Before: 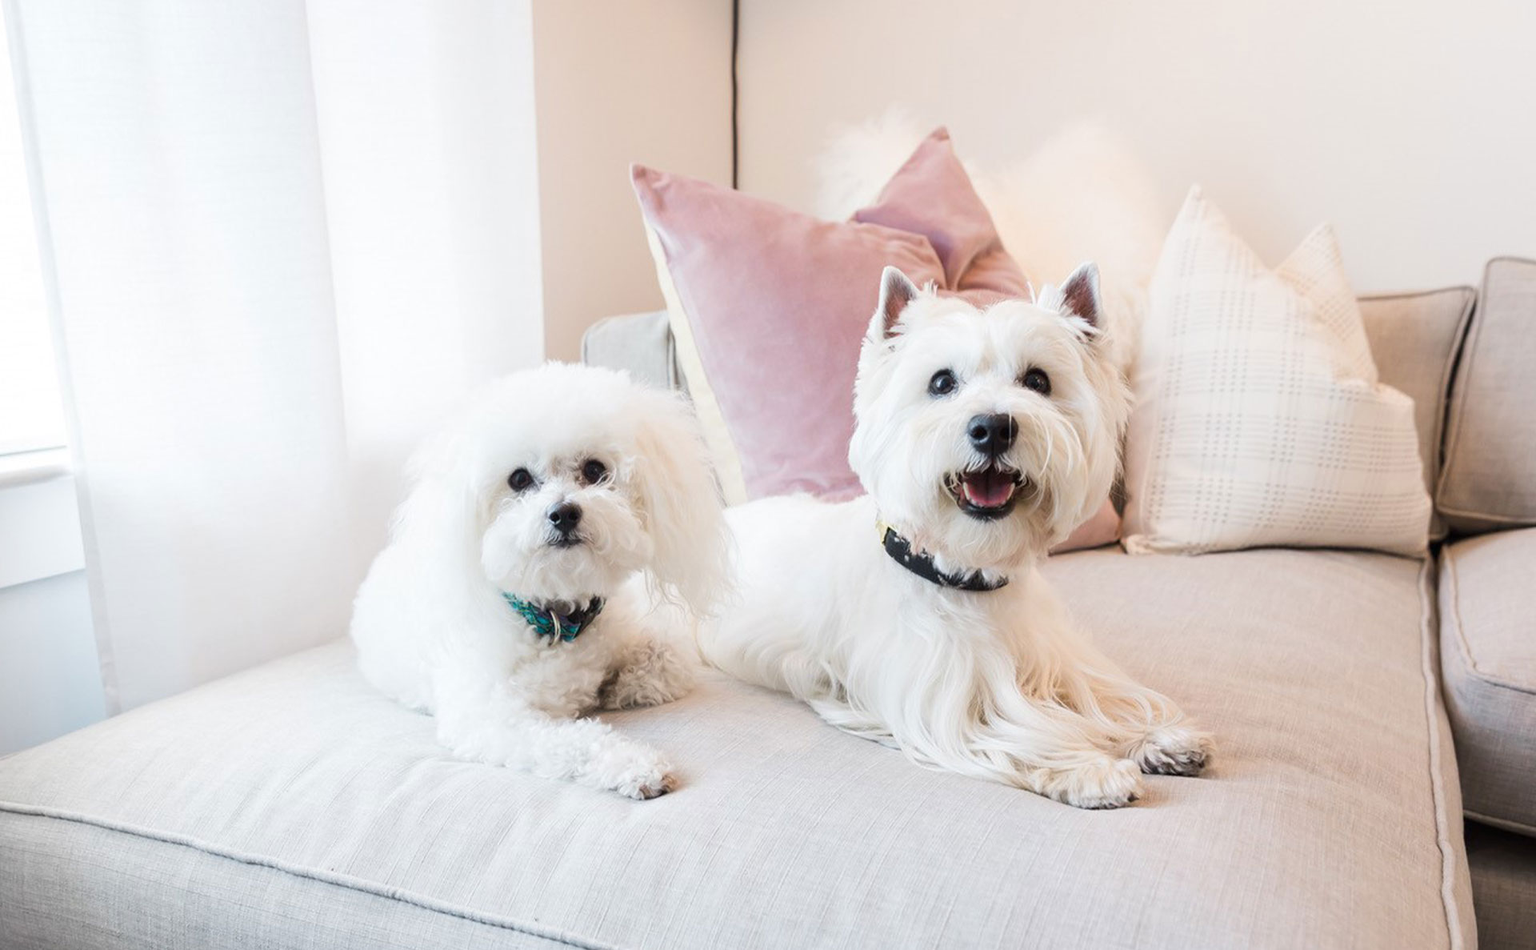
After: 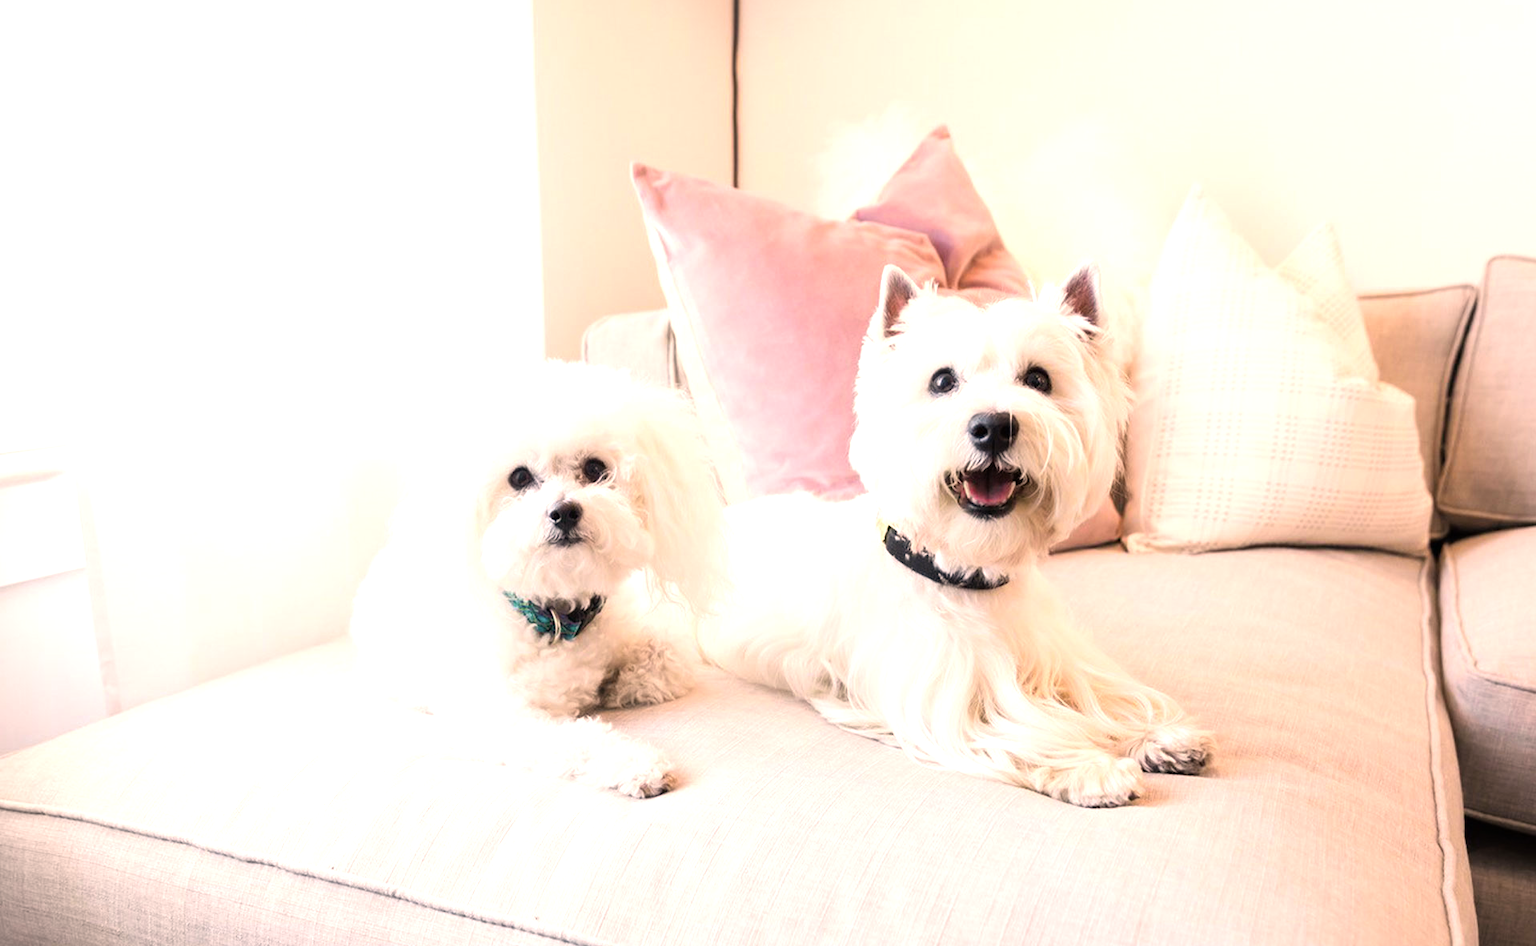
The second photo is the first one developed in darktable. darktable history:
color correction: highlights a* 11.85, highlights b* 12.13
sharpen: radius 2.867, amount 0.883, threshold 47.062
crop: top 0.239%, bottom 0.13%
exposure: exposure -0.179 EV, compensate highlight preservation false
tone equalizer: -8 EV -0.747 EV, -7 EV -0.712 EV, -6 EV -0.588 EV, -5 EV -0.406 EV, -3 EV 0.376 EV, -2 EV 0.6 EV, -1 EV 0.686 EV, +0 EV 0.78 EV
